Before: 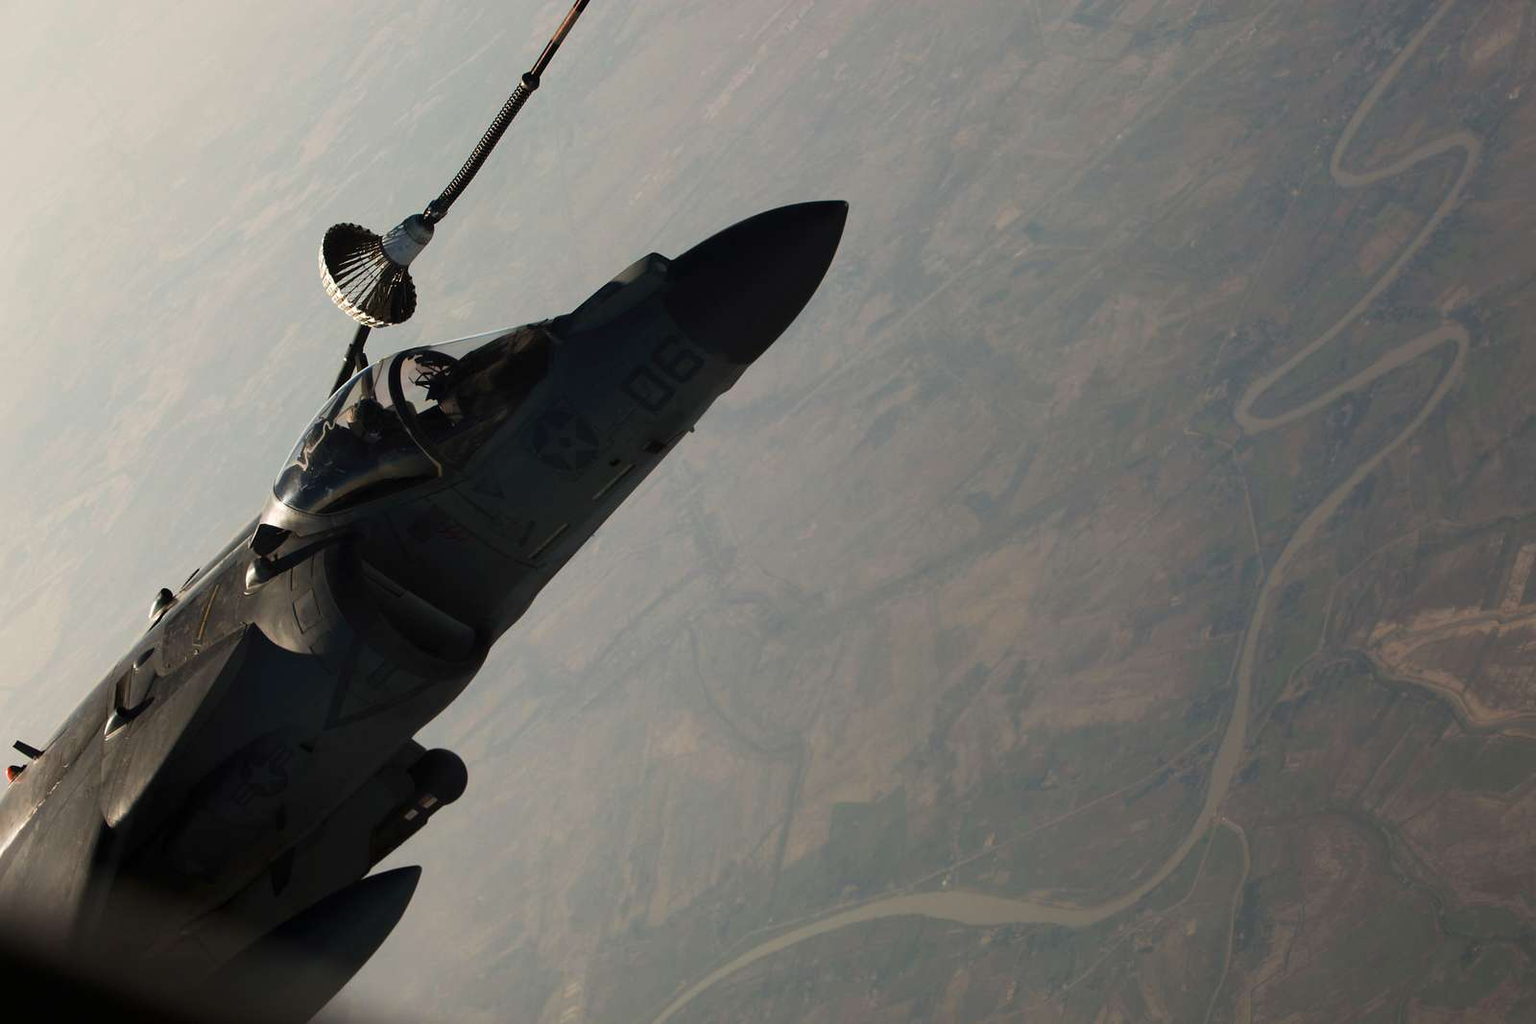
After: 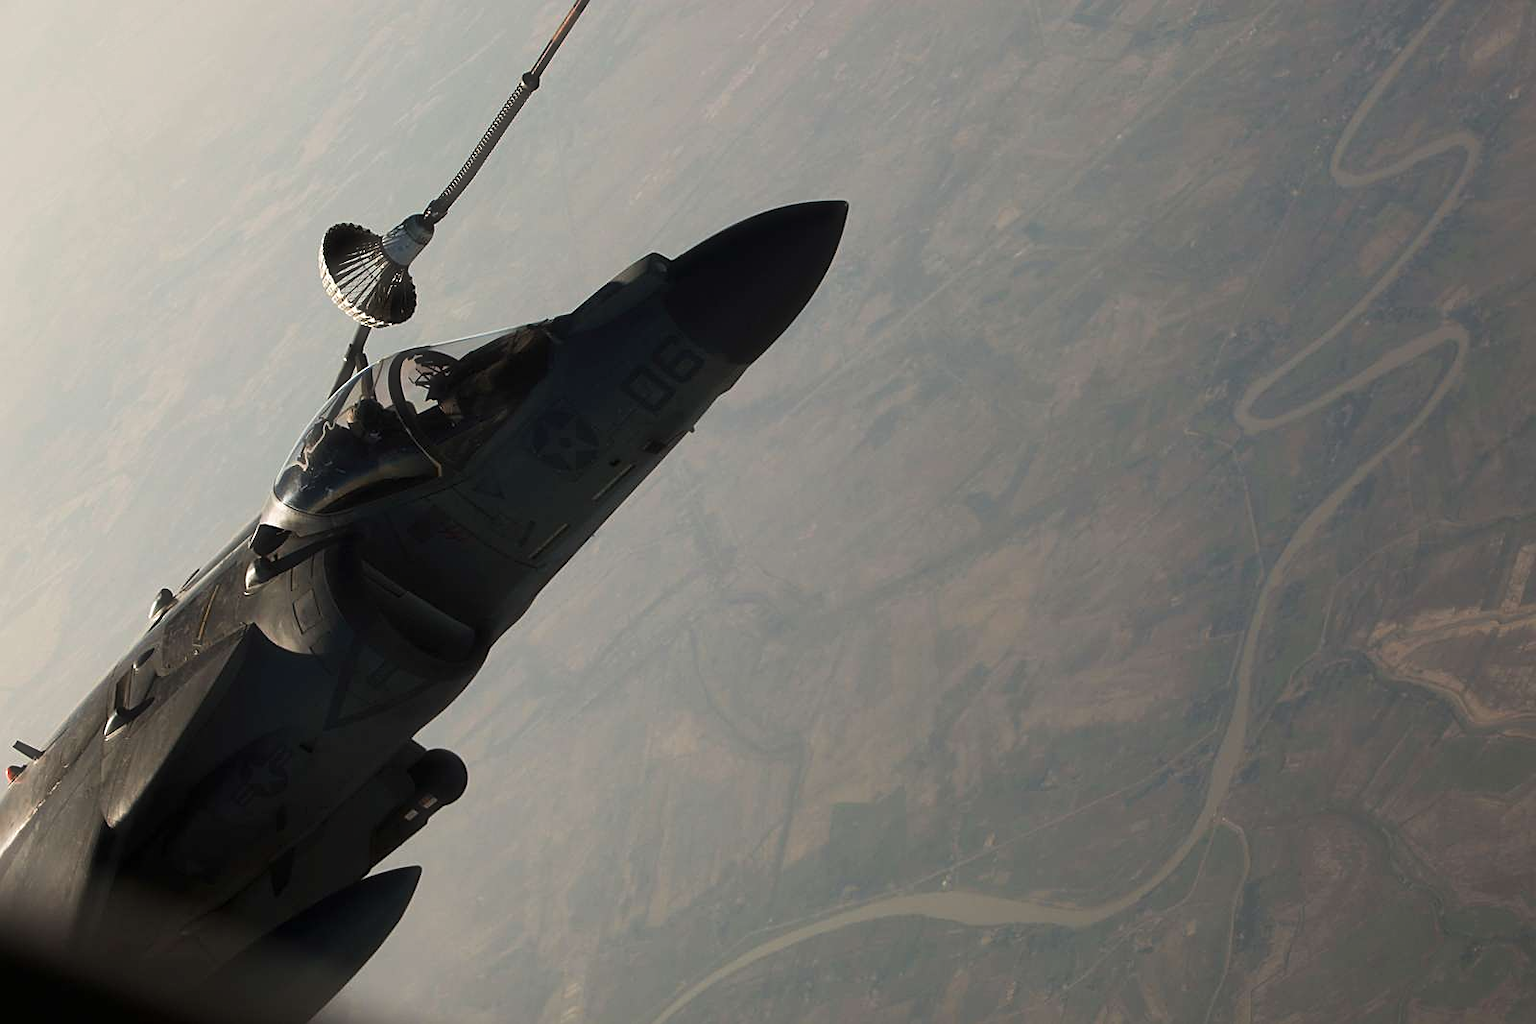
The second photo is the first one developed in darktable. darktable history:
sharpen: on, module defaults
haze removal: strength -0.113, compatibility mode true, adaptive false
